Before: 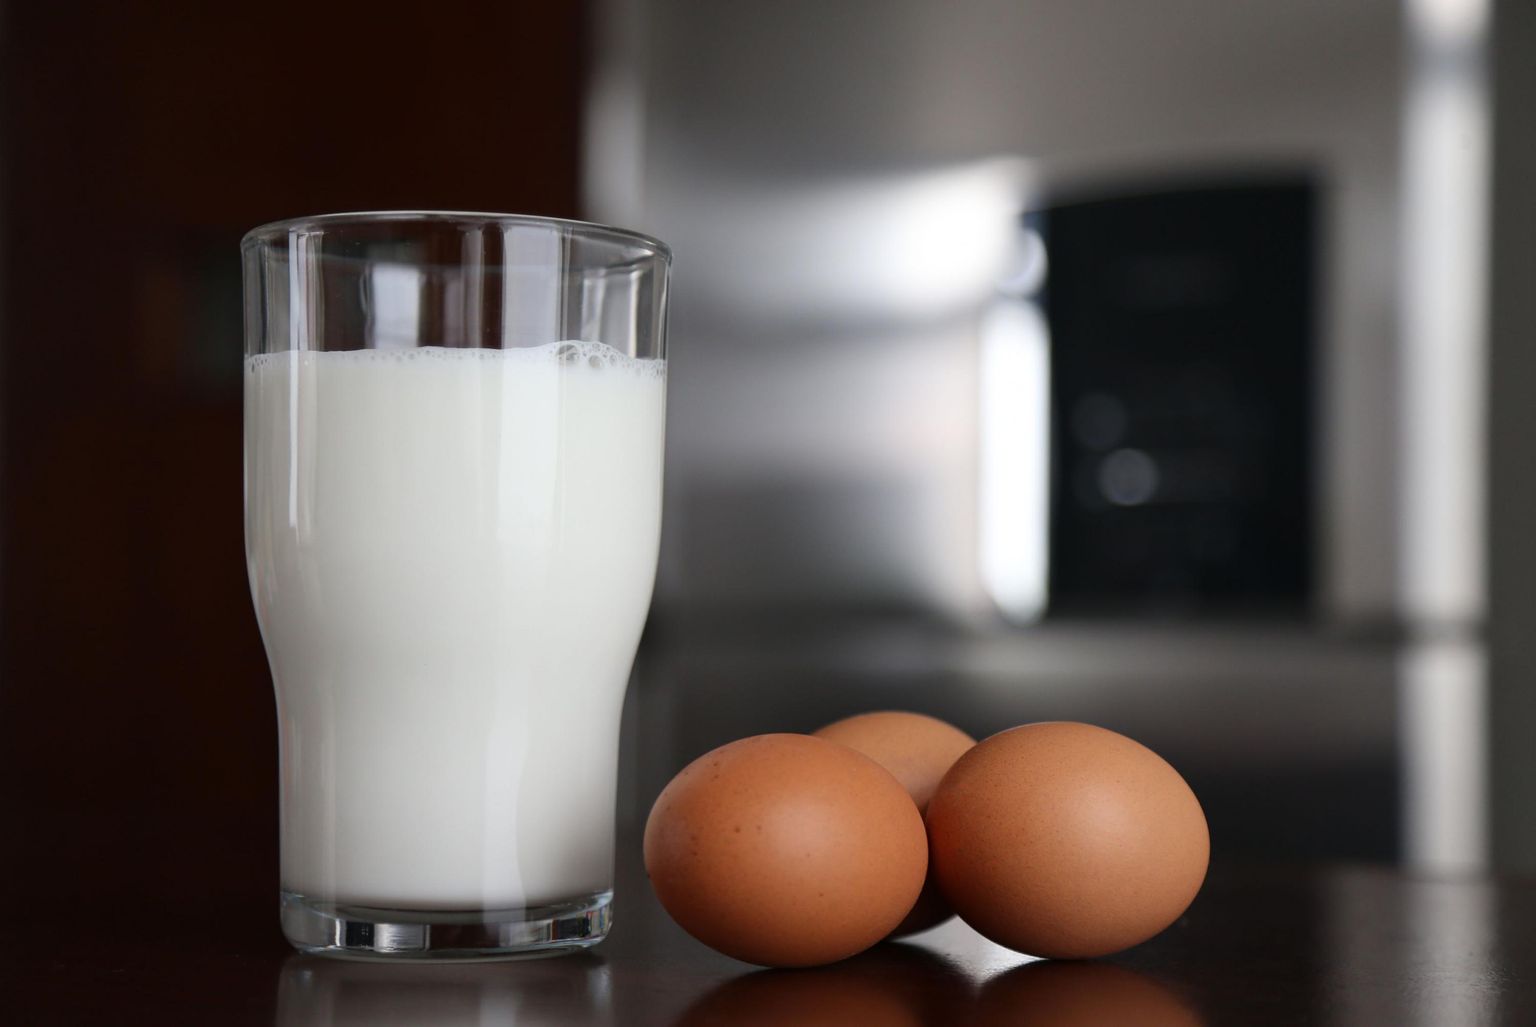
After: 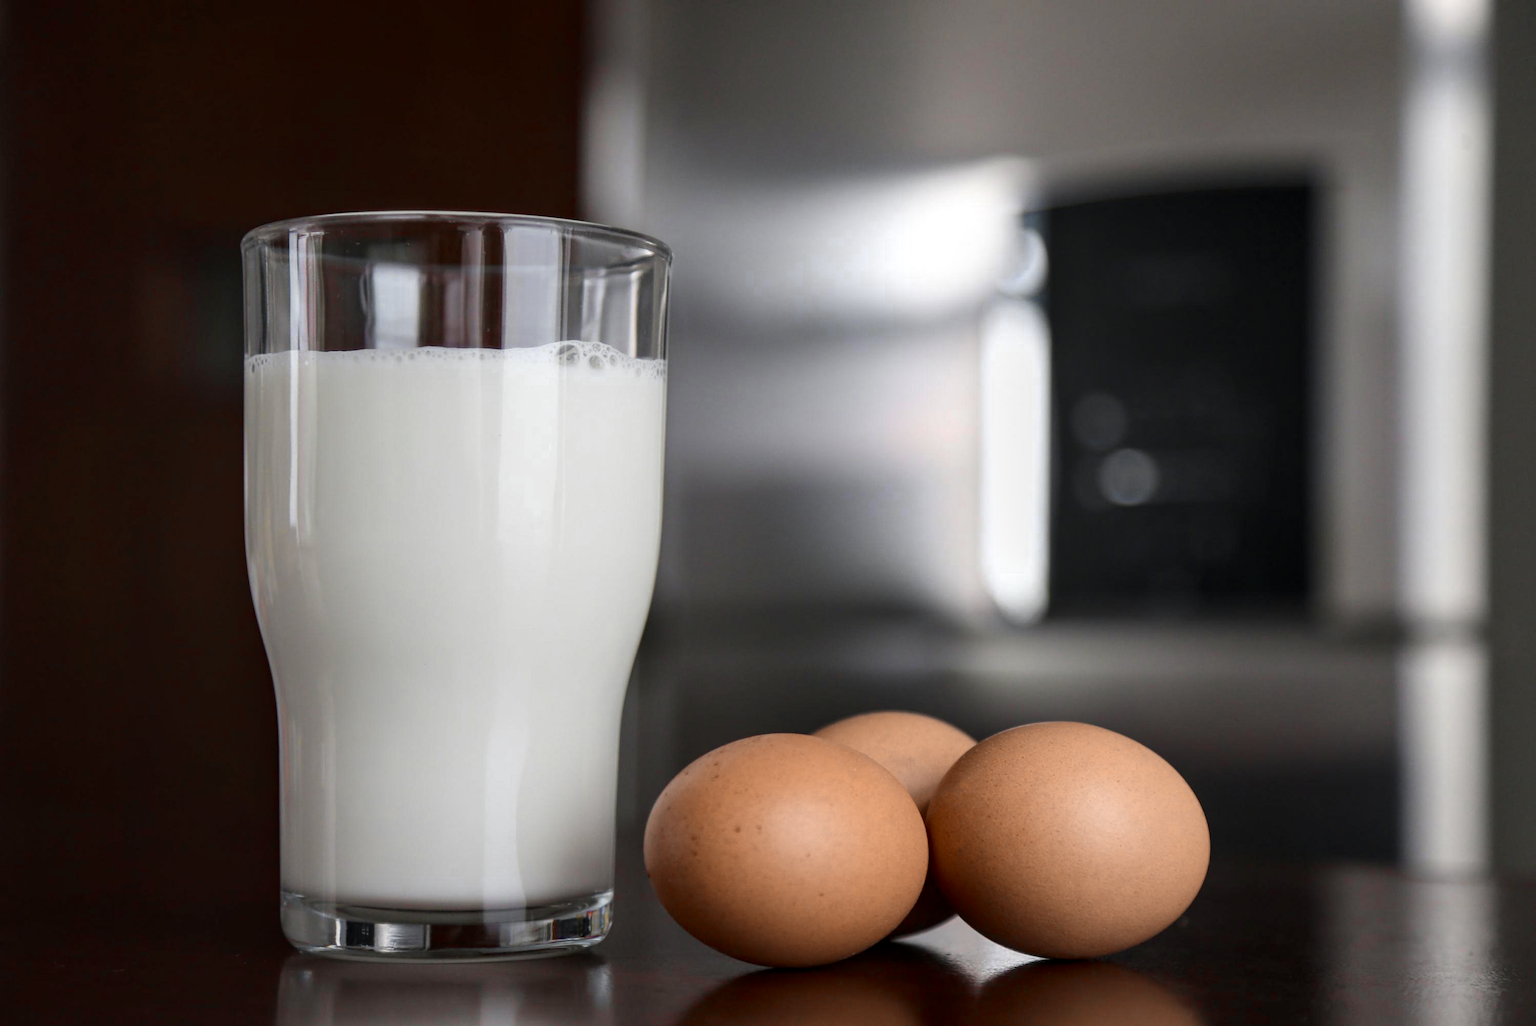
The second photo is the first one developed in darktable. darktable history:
color zones: curves: ch0 [(0.009, 0.528) (0.136, 0.6) (0.255, 0.586) (0.39, 0.528) (0.522, 0.584) (0.686, 0.736) (0.849, 0.561)]; ch1 [(0.045, 0.781) (0.14, 0.416) (0.257, 0.695) (0.442, 0.032) (0.738, 0.338) (0.818, 0.632) (0.891, 0.741) (1, 0.704)]; ch2 [(0, 0.667) (0.141, 0.52) (0.26, 0.37) (0.474, 0.432) (0.743, 0.286)]
local contrast: on, module defaults
